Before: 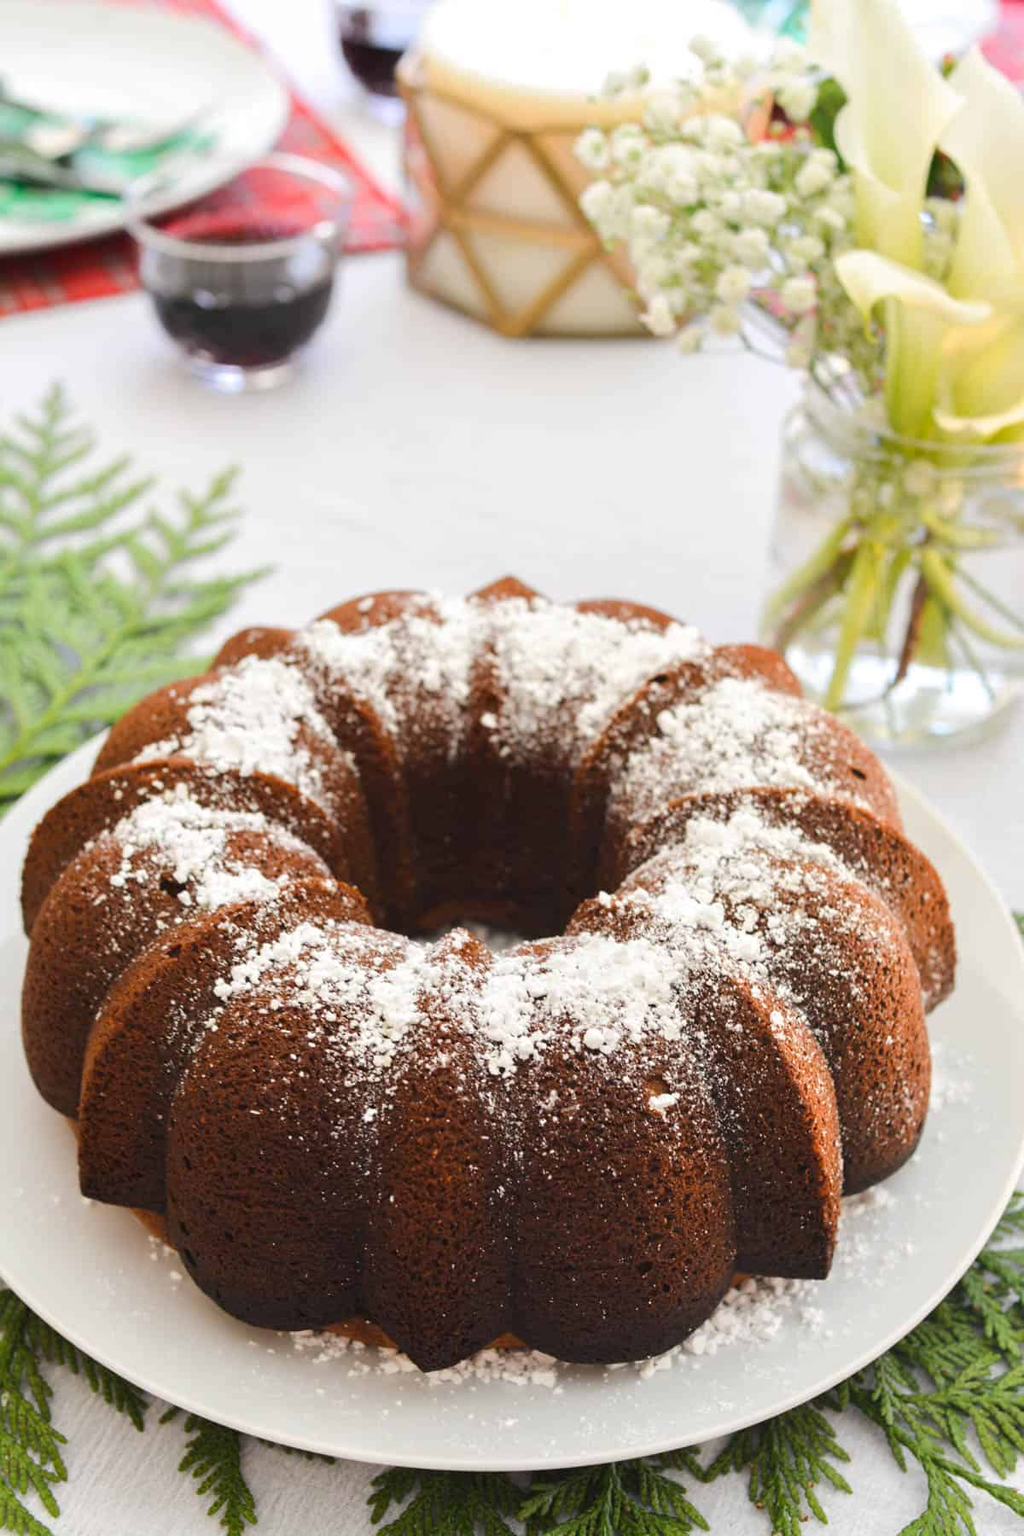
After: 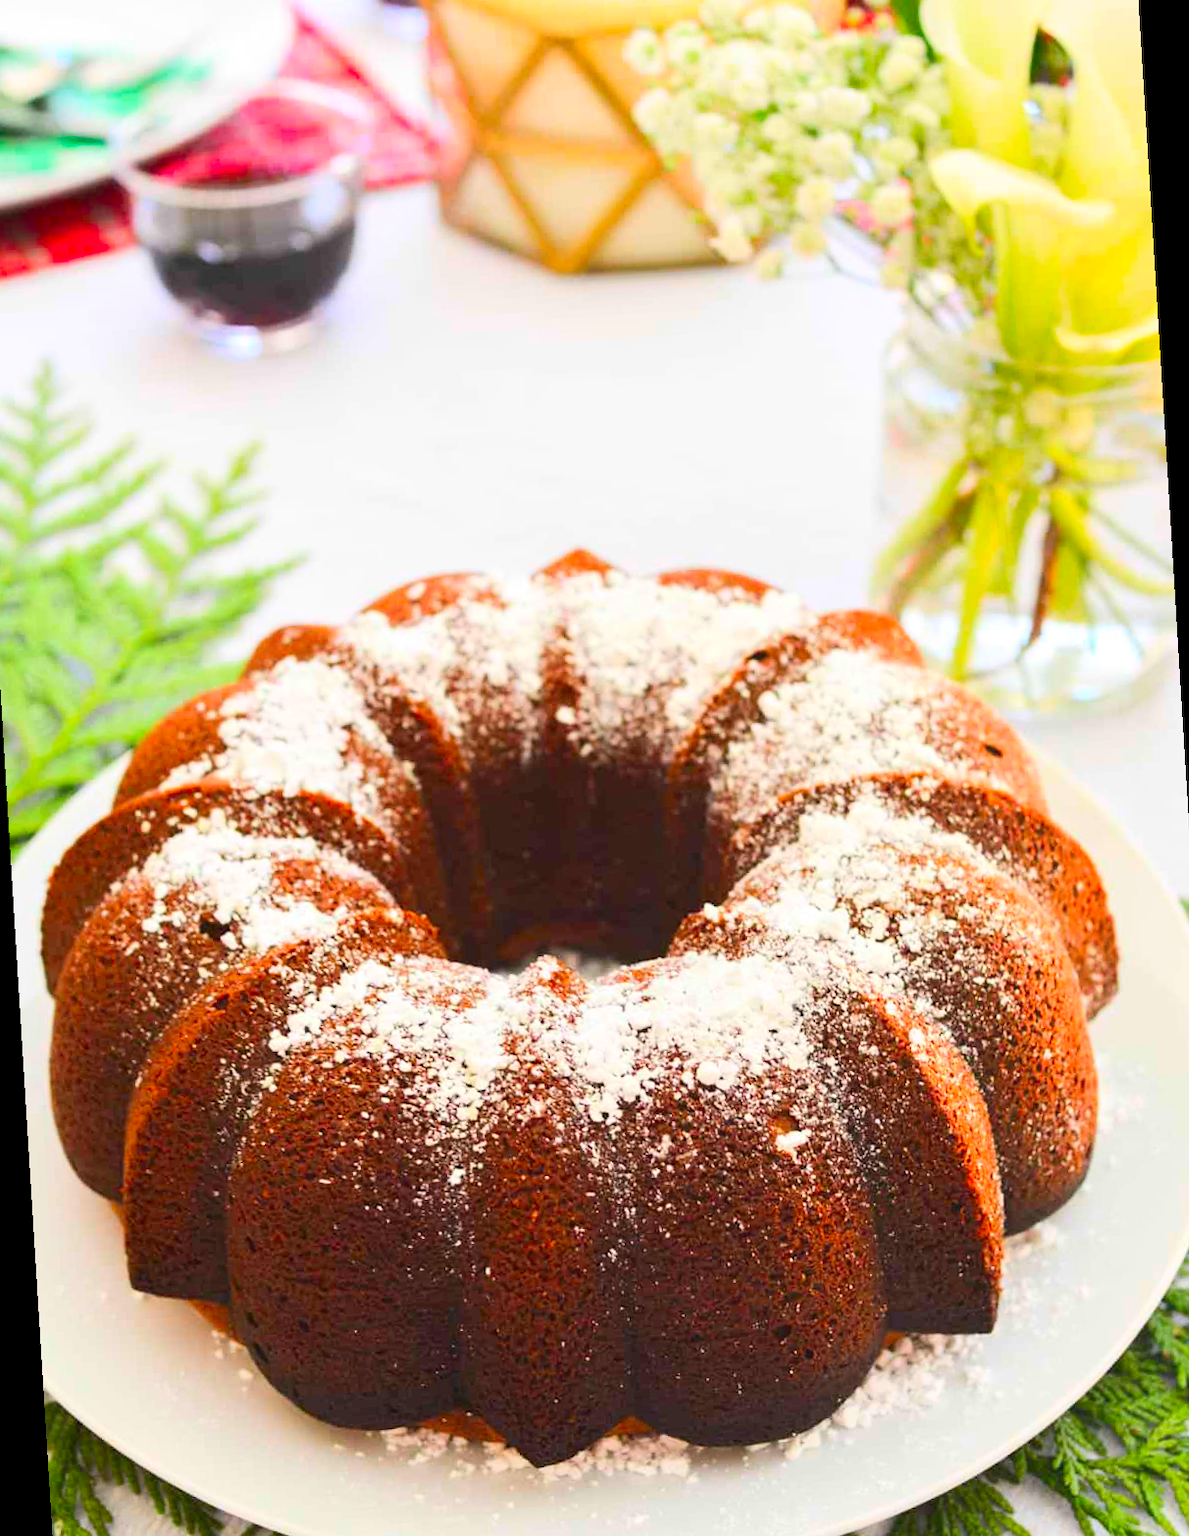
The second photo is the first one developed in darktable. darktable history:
contrast brightness saturation: contrast 0.2, brightness 0.2, saturation 0.8
rotate and perspective: rotation -3.52°, crop left 0.036, crop right 0.964, crop top 0.081, crop bottom 0.919
